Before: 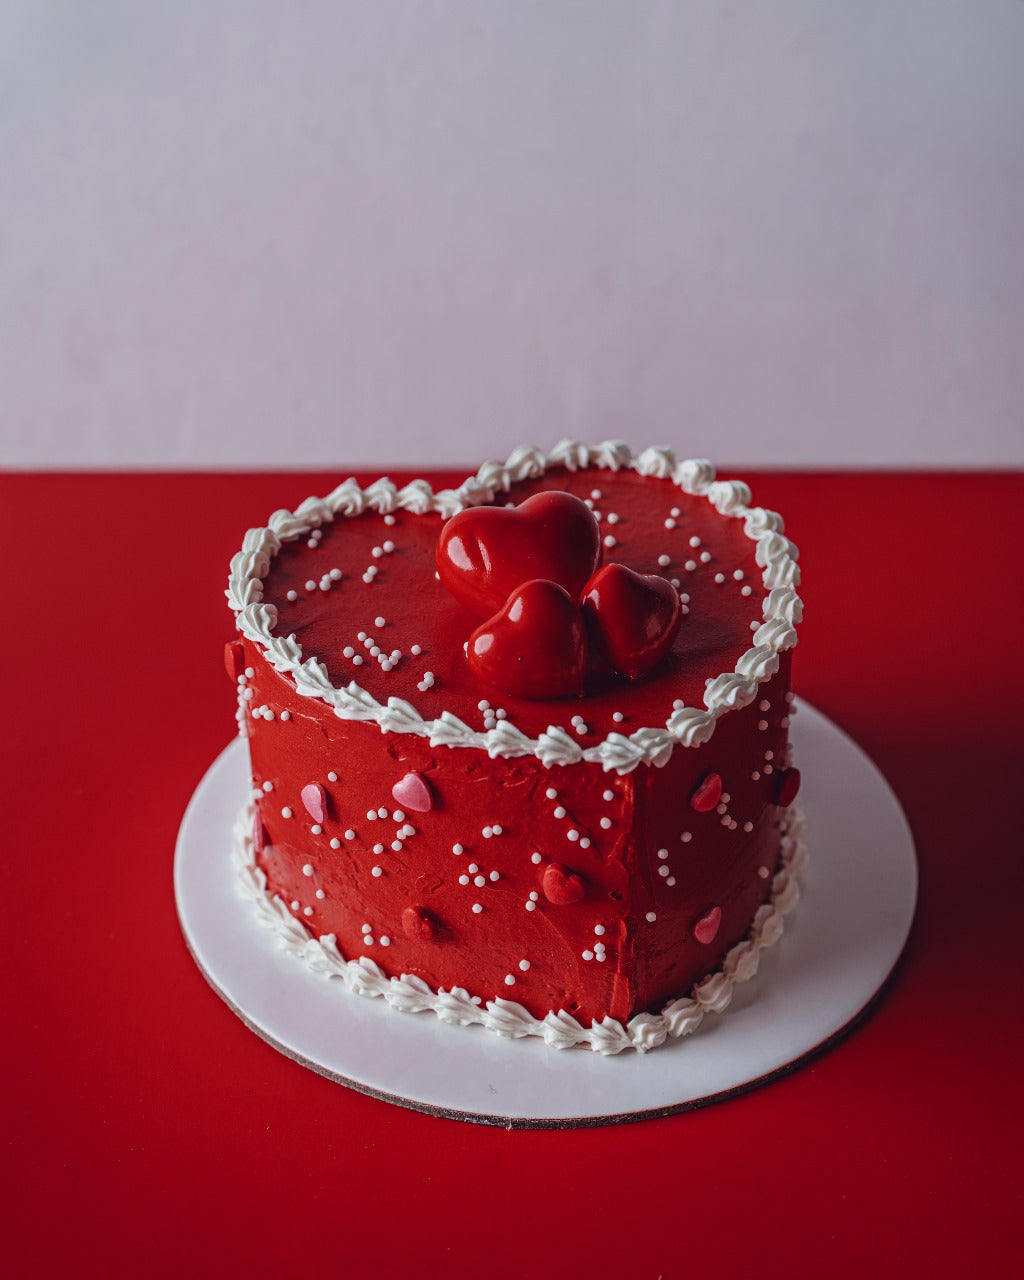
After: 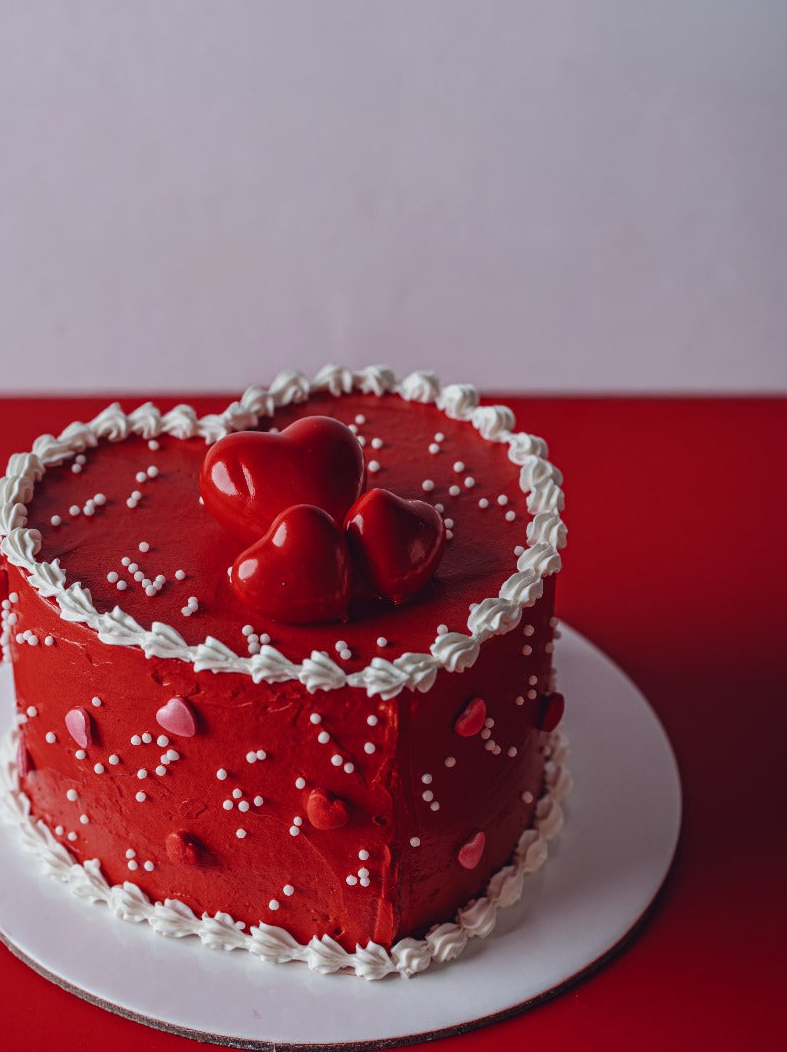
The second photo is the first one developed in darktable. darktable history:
crop: left 23.085%, top 5.883%, bottom 11.889%
